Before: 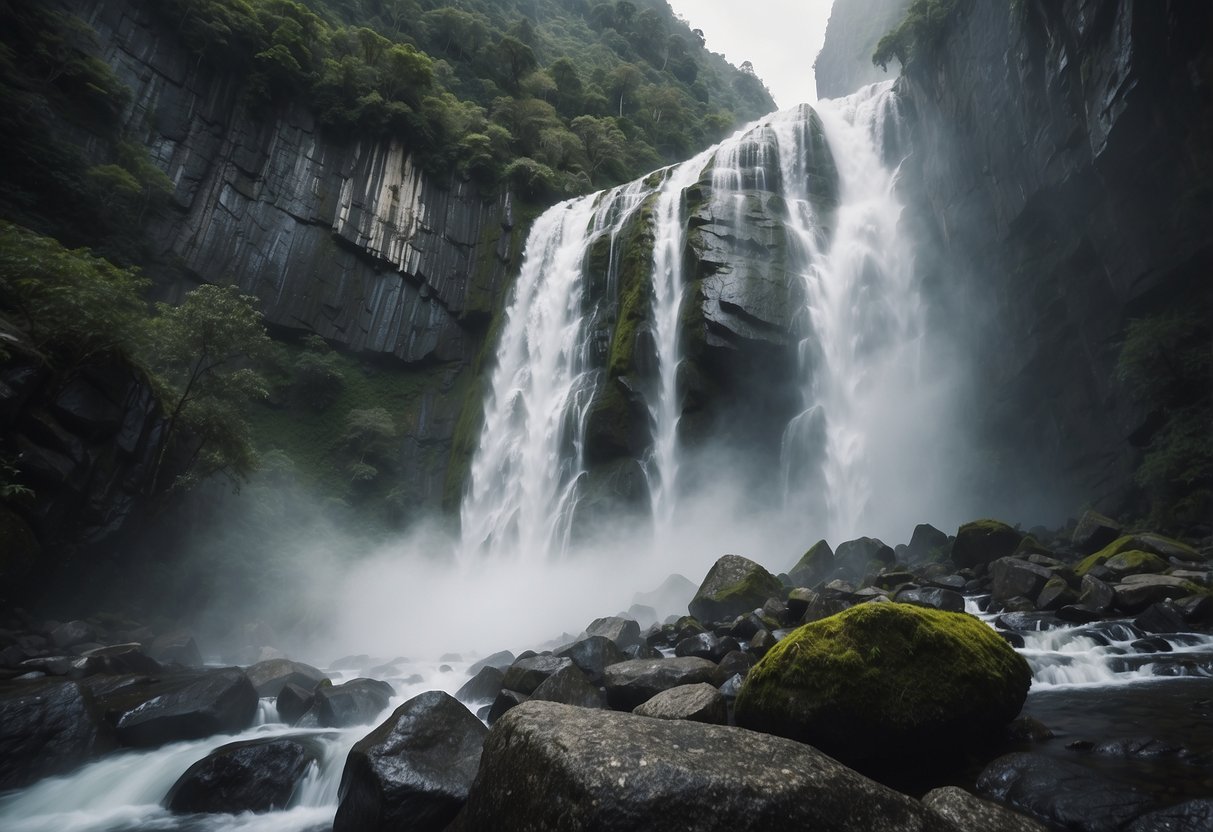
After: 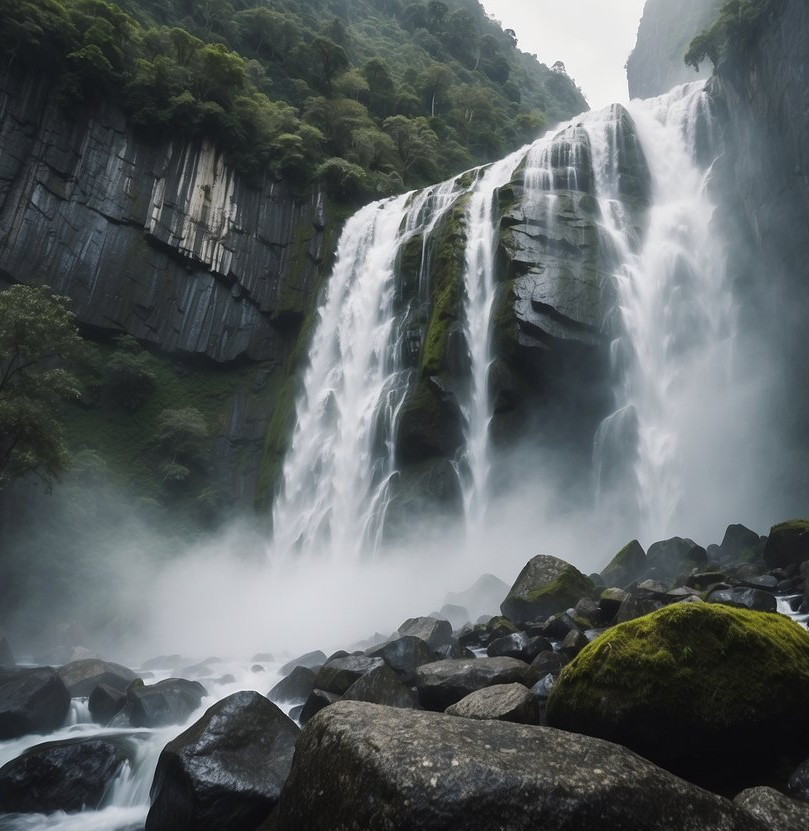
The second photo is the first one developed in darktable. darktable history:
crop and rotate: left 15.521%, right 17.75%
